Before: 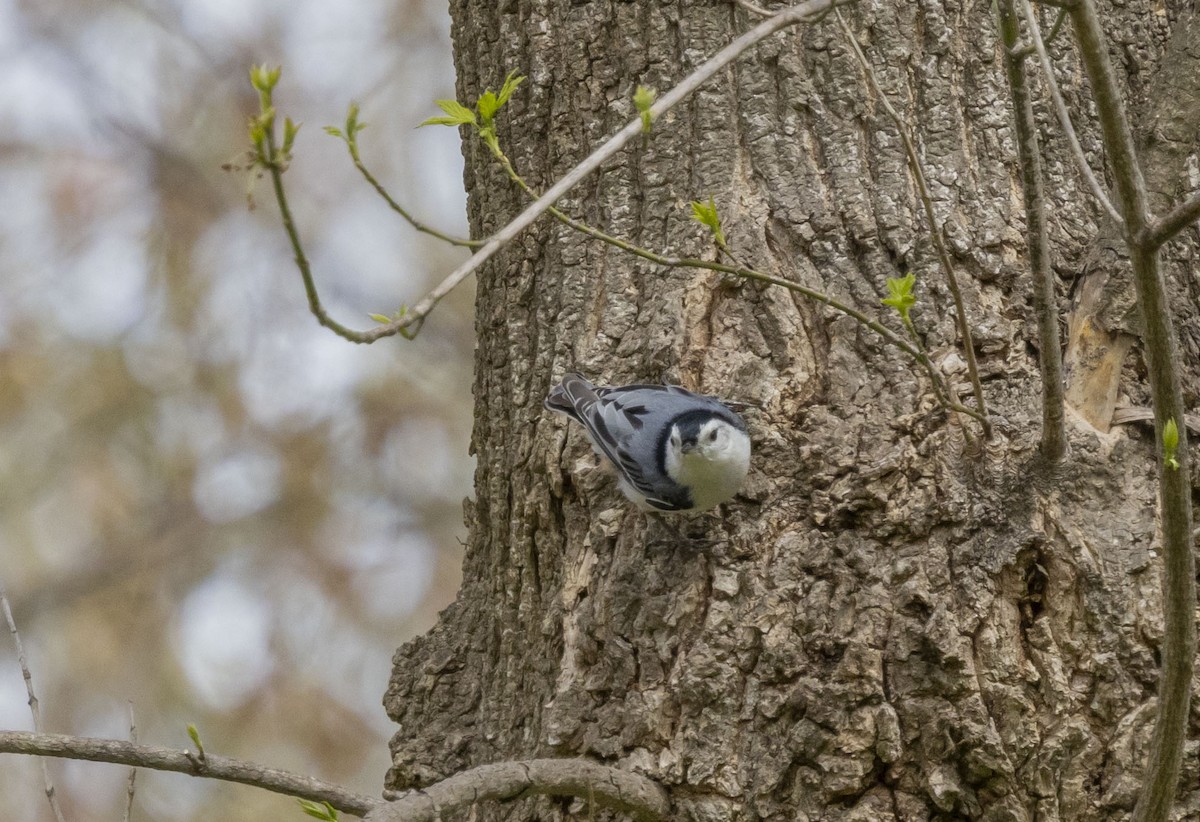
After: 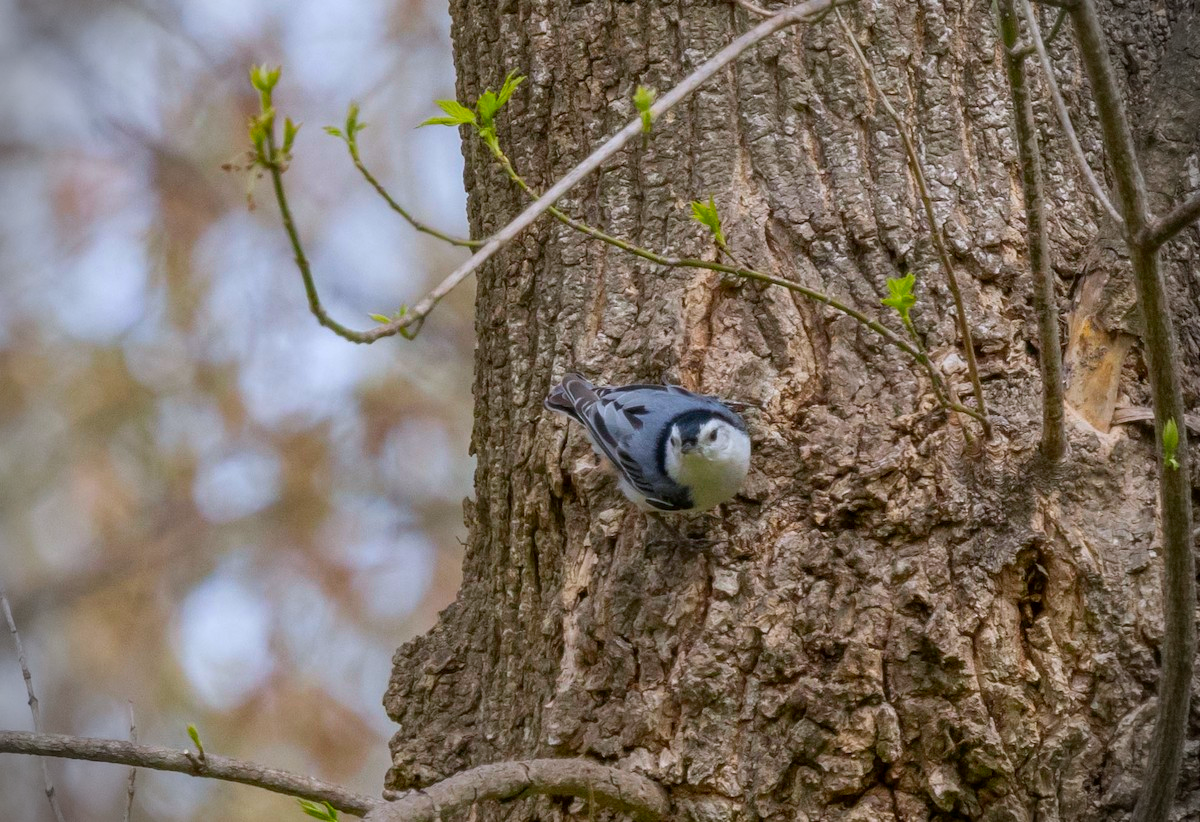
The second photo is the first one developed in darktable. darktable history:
vignetting: fall-off start 88.03%, fall-off radius 24.9%
contrast brightness saturation: brightness -0.02, saturation 0.35
color calibration: illuminant as shot in camera, x 0.358, y 0.373, temperature 4628.91 K
